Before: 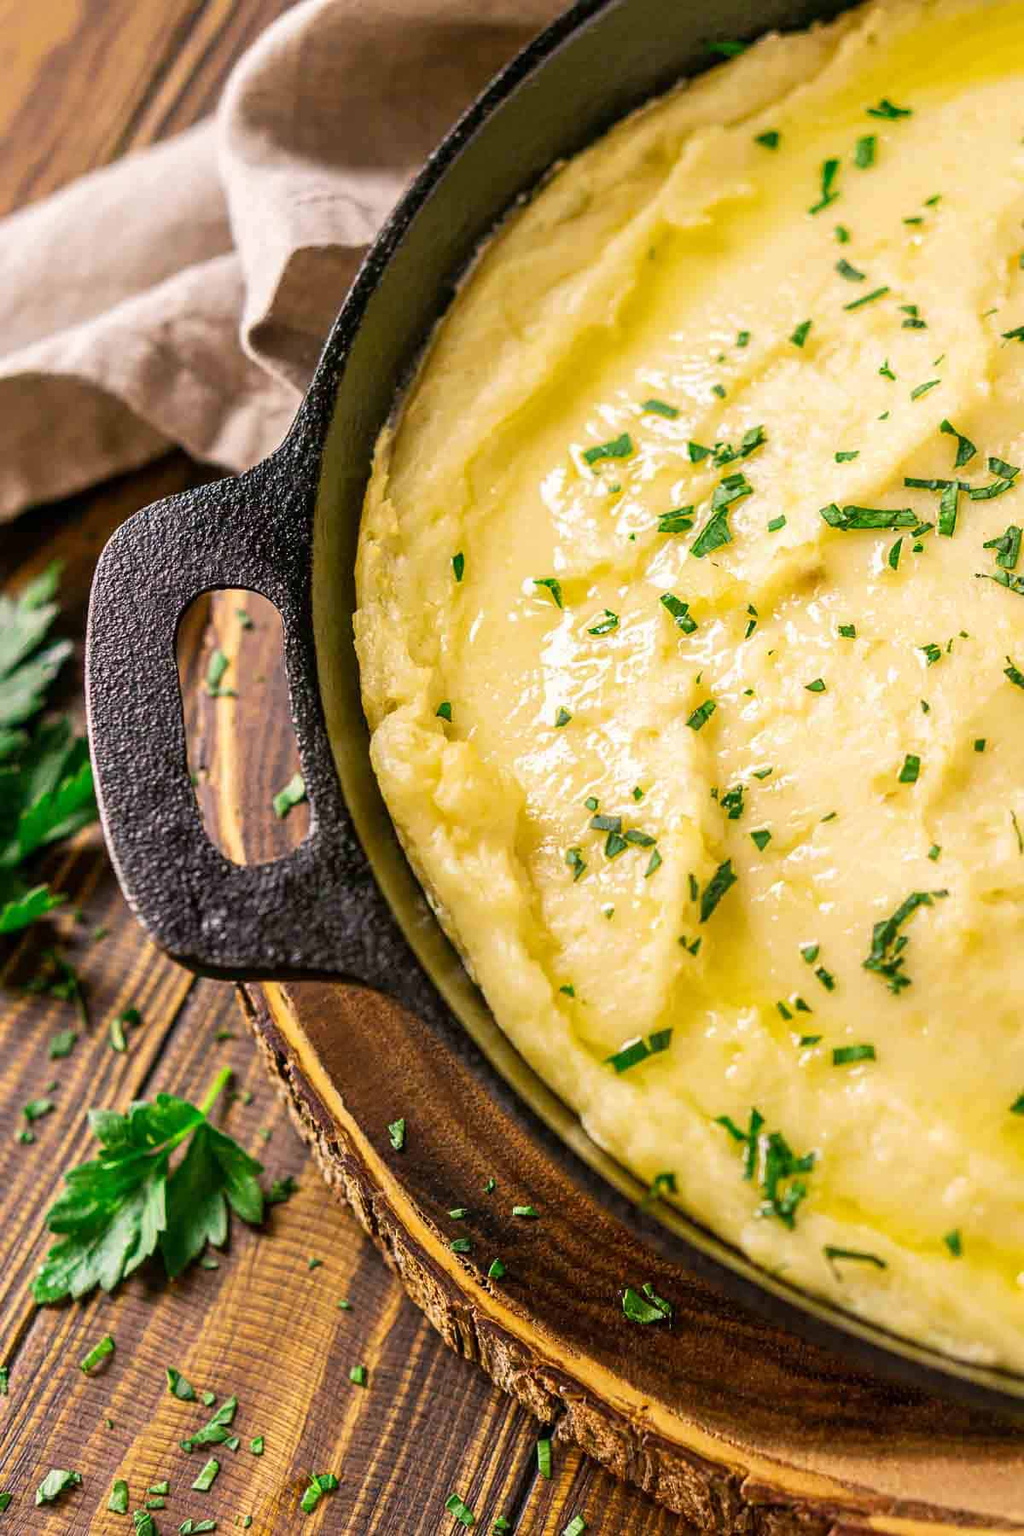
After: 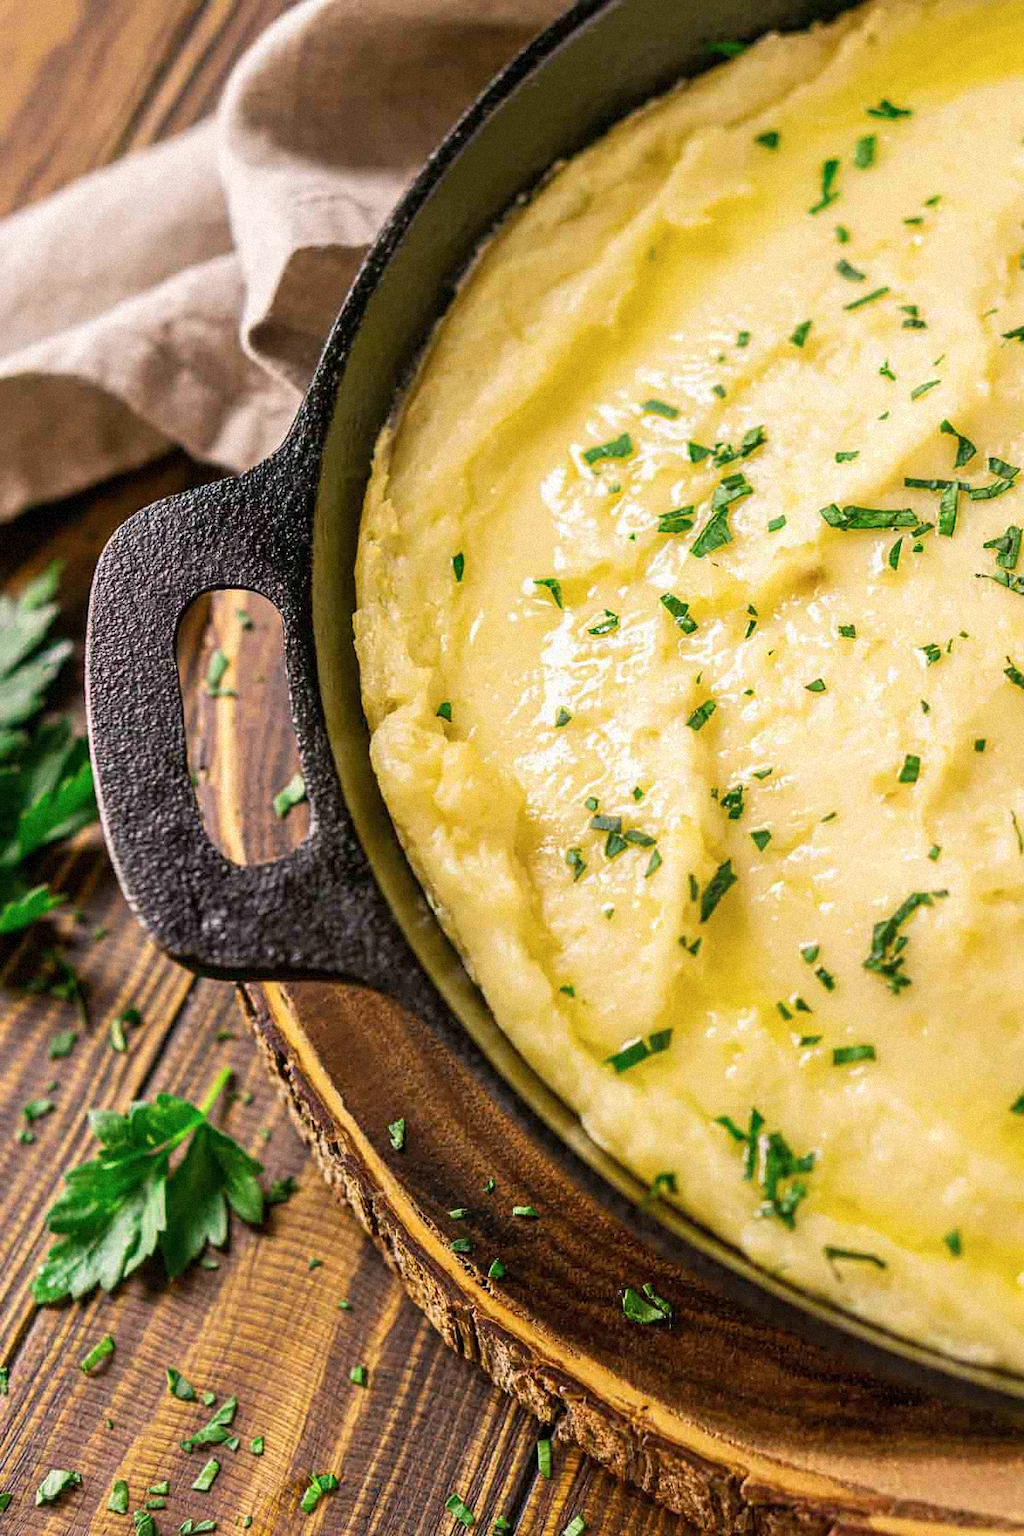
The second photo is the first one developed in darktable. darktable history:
grain: mid-tones bias 0%
contrast brightness saturation: saturation -0.05
